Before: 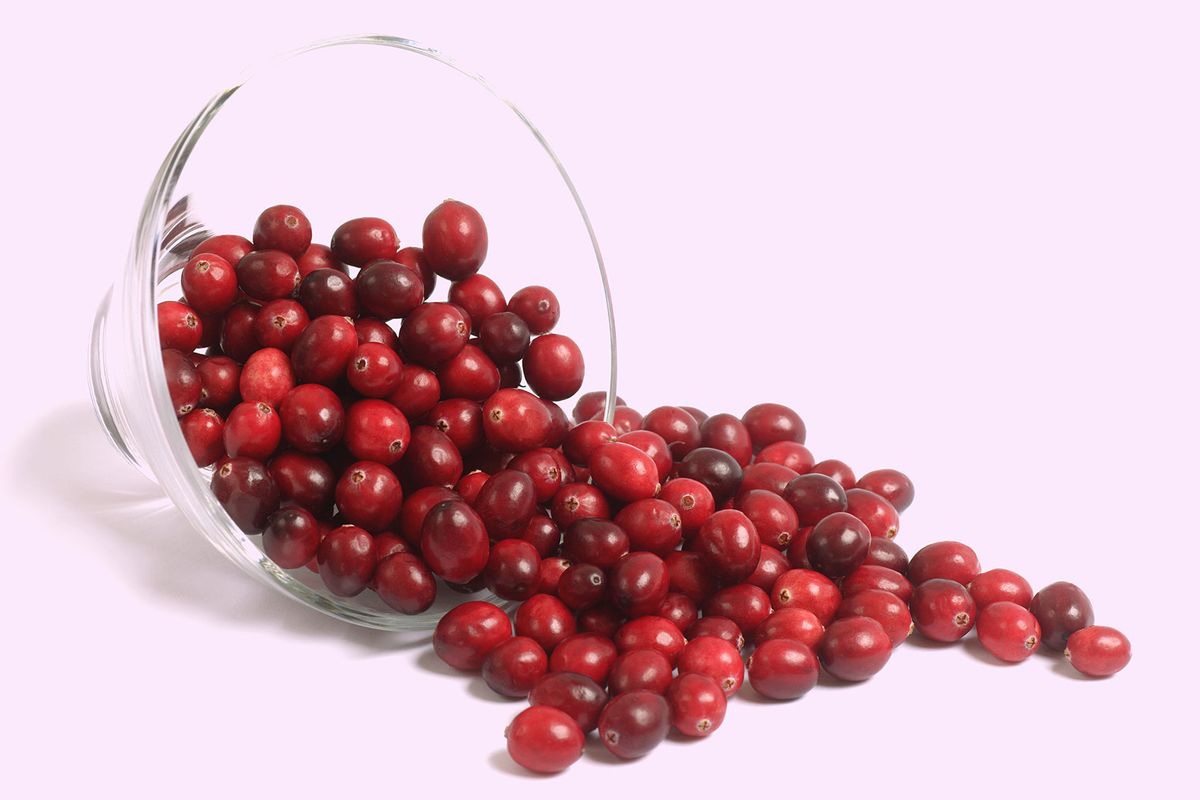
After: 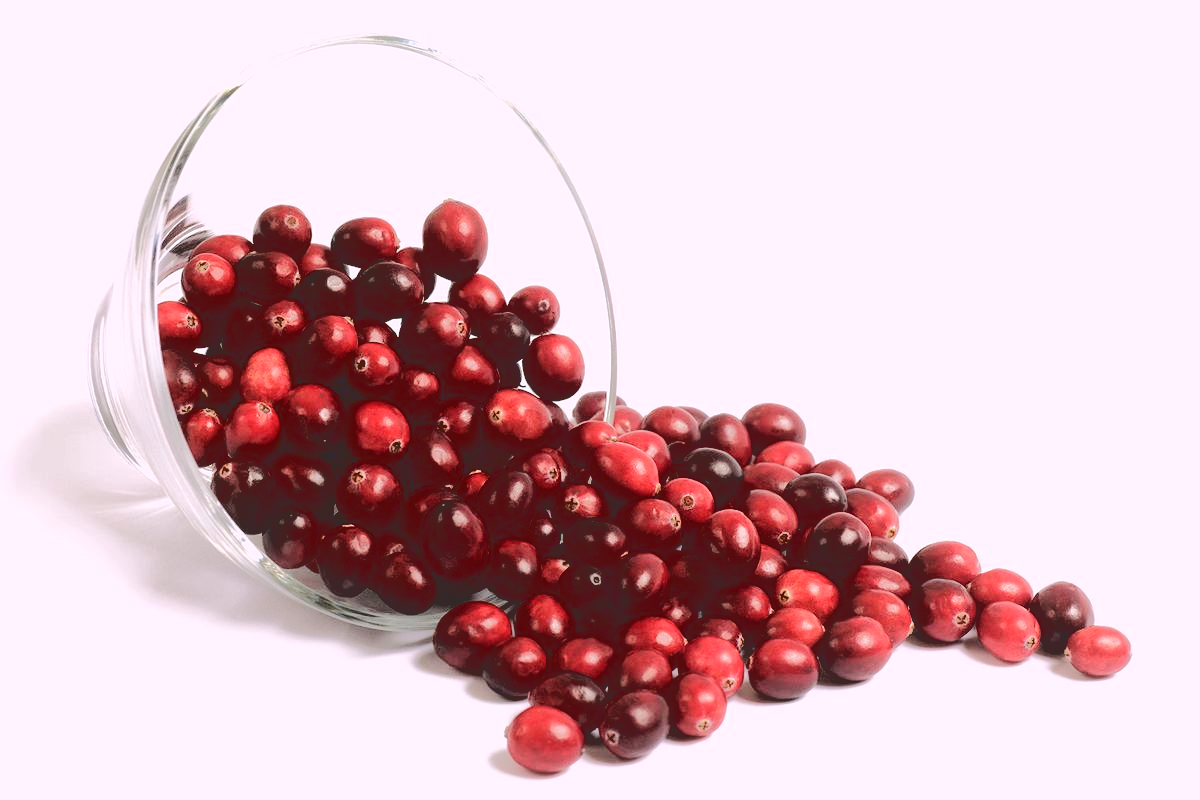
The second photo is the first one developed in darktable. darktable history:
contrast brightness saturation: contrast 0.073
base curve: curves: ch0 [(0.065, 0.026) (0.236, 0.358) (0.53, 0.546) (0.777, 0.841) (0.924, 0.992)]
